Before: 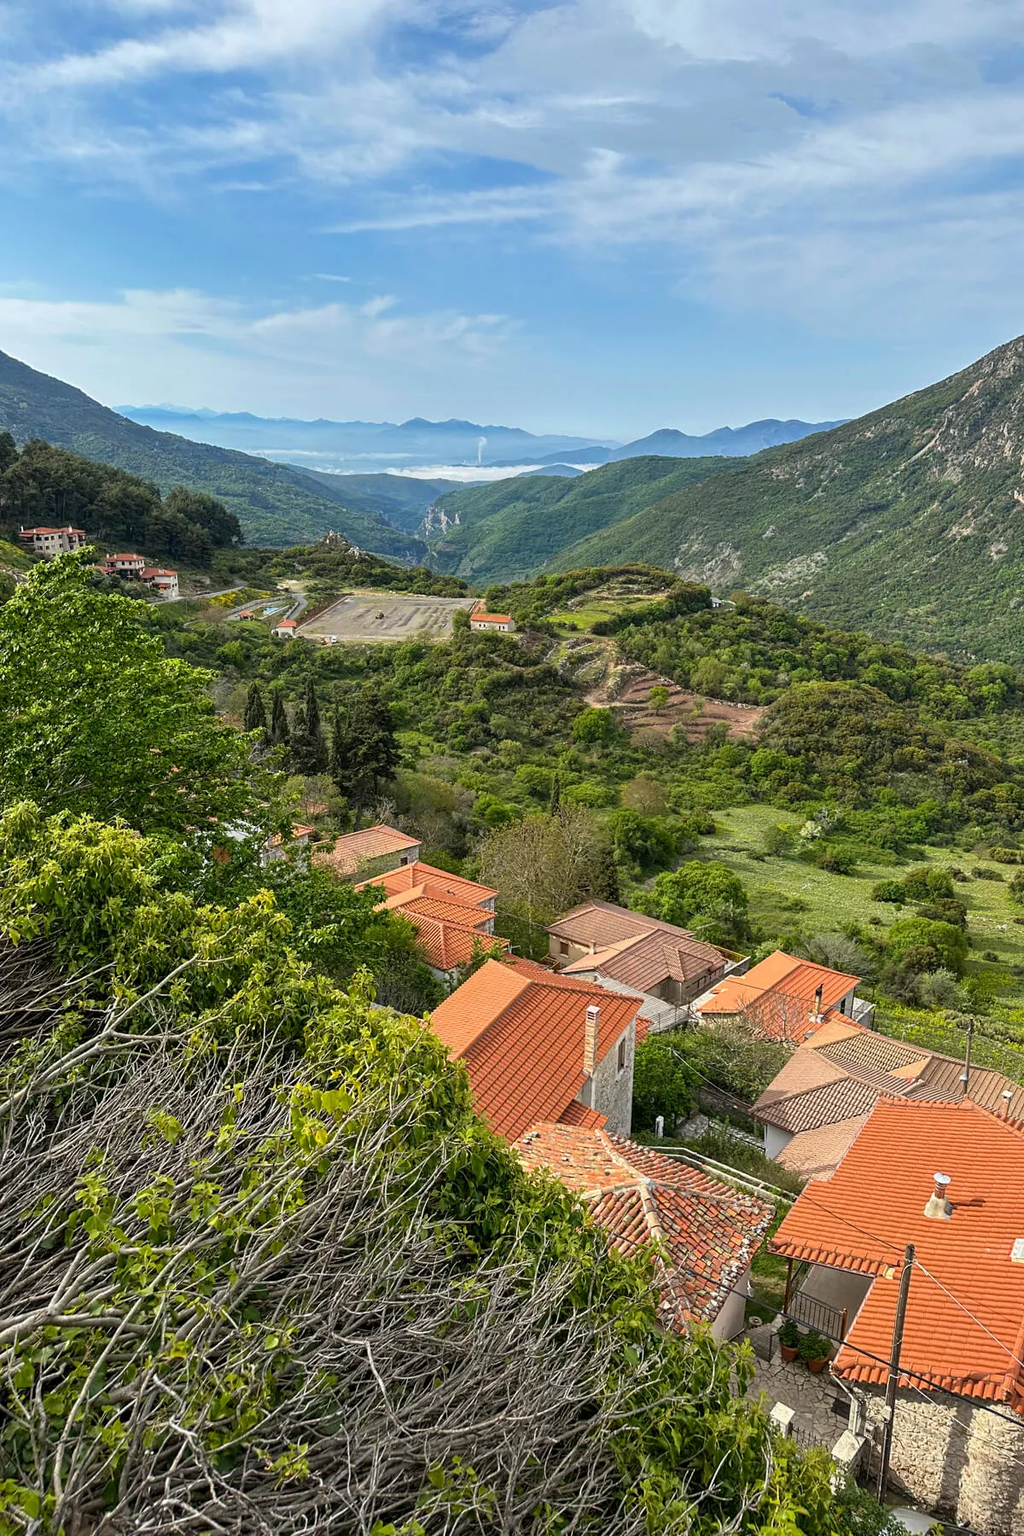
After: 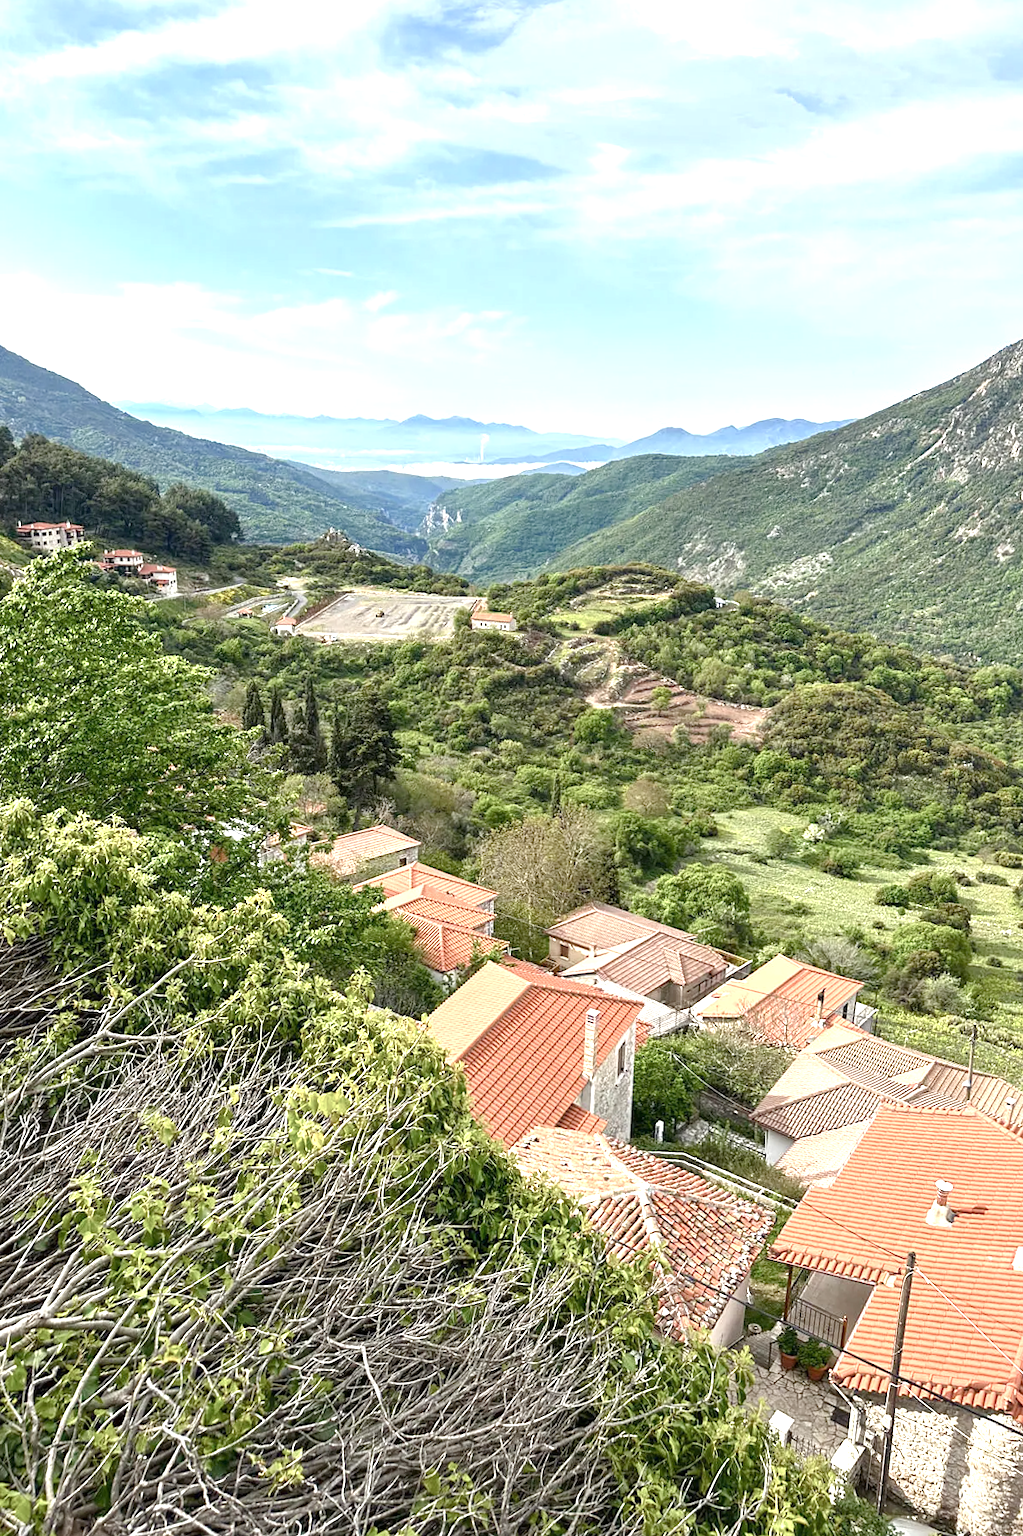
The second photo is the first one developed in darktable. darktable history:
contrast brightness saturation: saturation -0.098
color balance rgb: shadows lift › chroma 3.214%, shadows lift › hue 278.71°, perceptual saturation grading › global saturation -9.97%, perceptual saturation grading › highlights -27.537%, perceptual saturation grading › shadows 21.574%, global vibrance 20%
exposure: black level correction 0, exposure 1.1 EV, compensate highlight preservation false
crop and rotate: angle -0.362°
